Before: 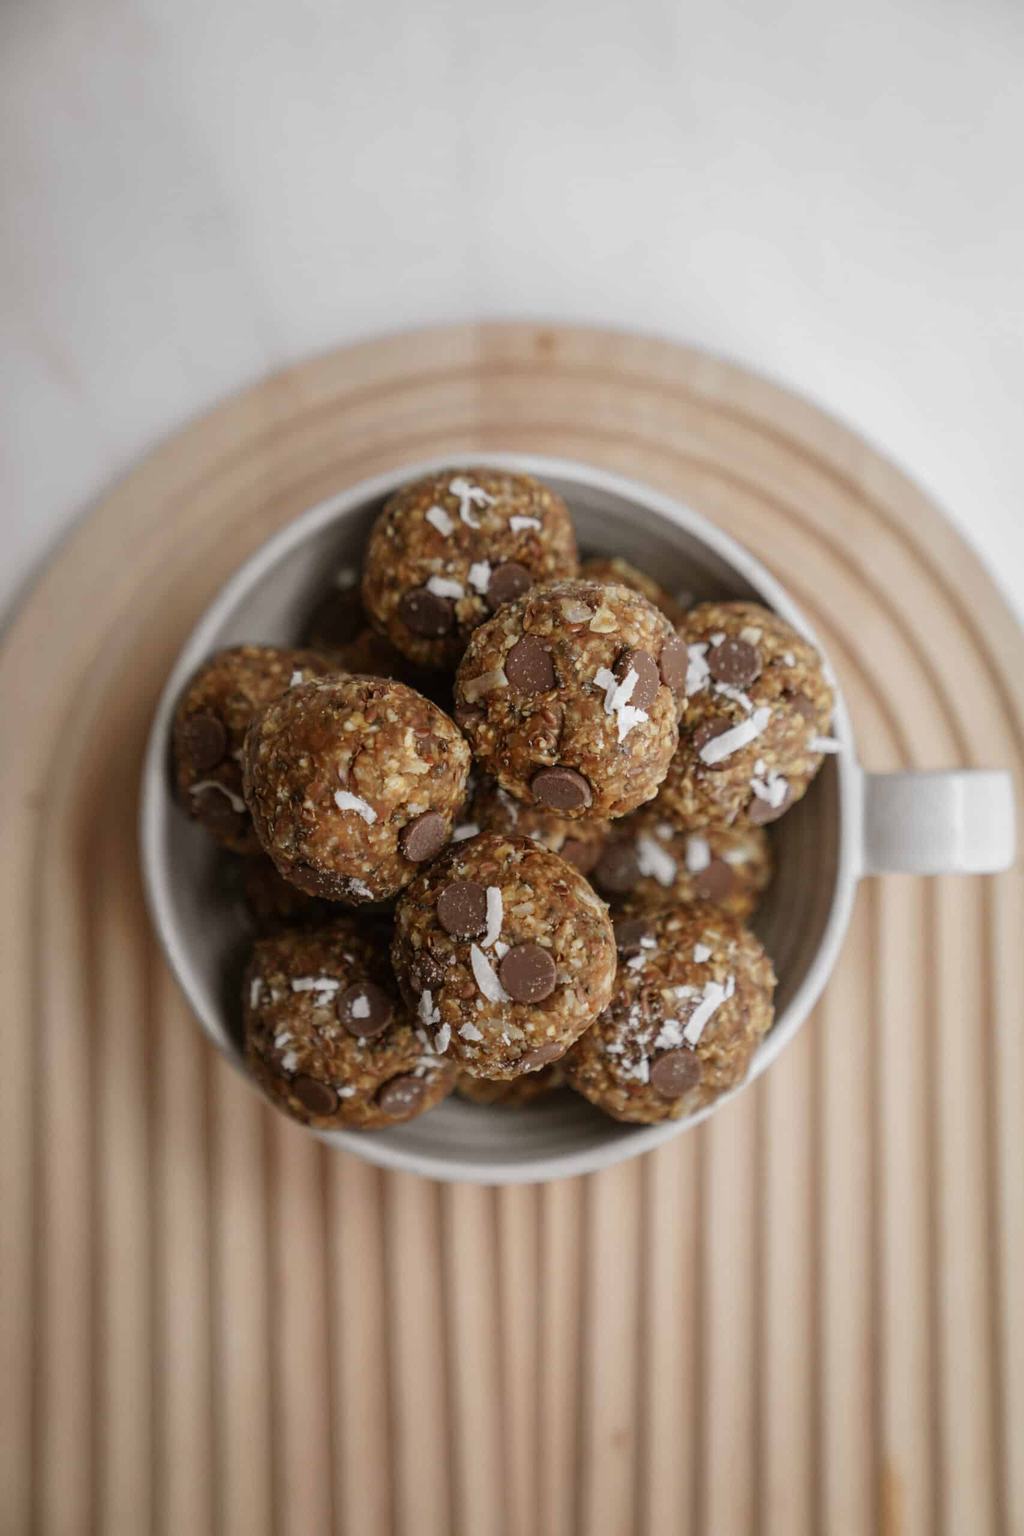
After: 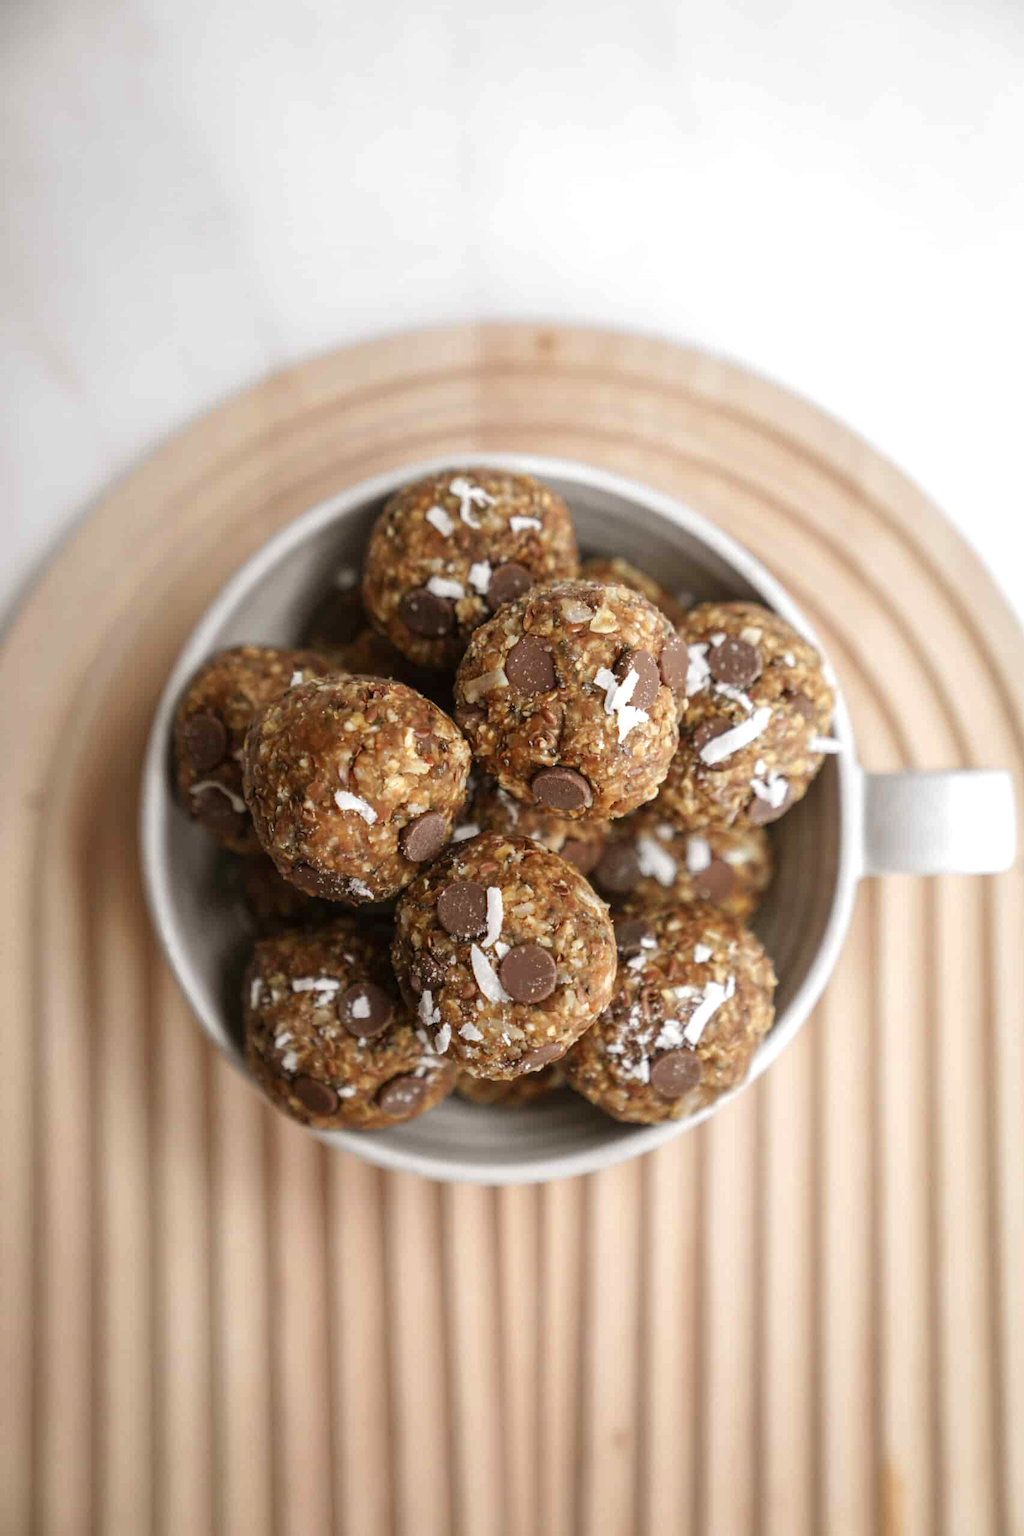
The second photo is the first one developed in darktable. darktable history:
exposure: exposure 0.56 EV, compensate highlight preservation false
